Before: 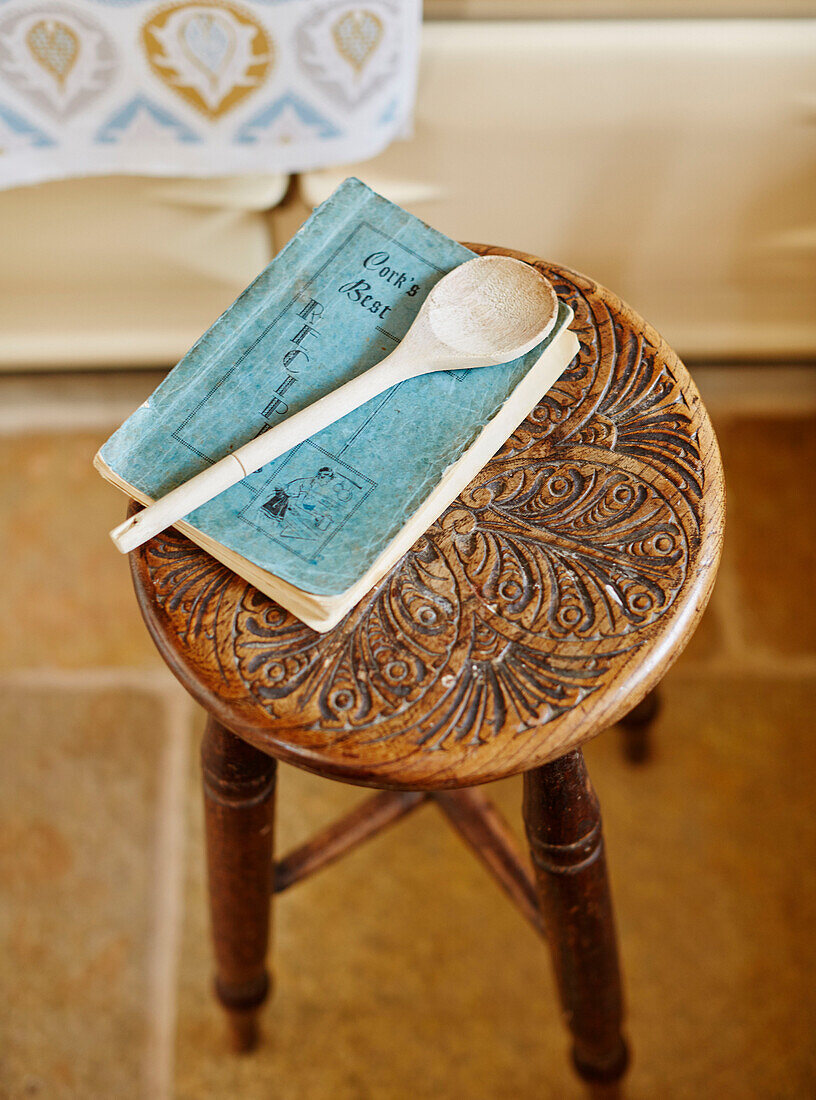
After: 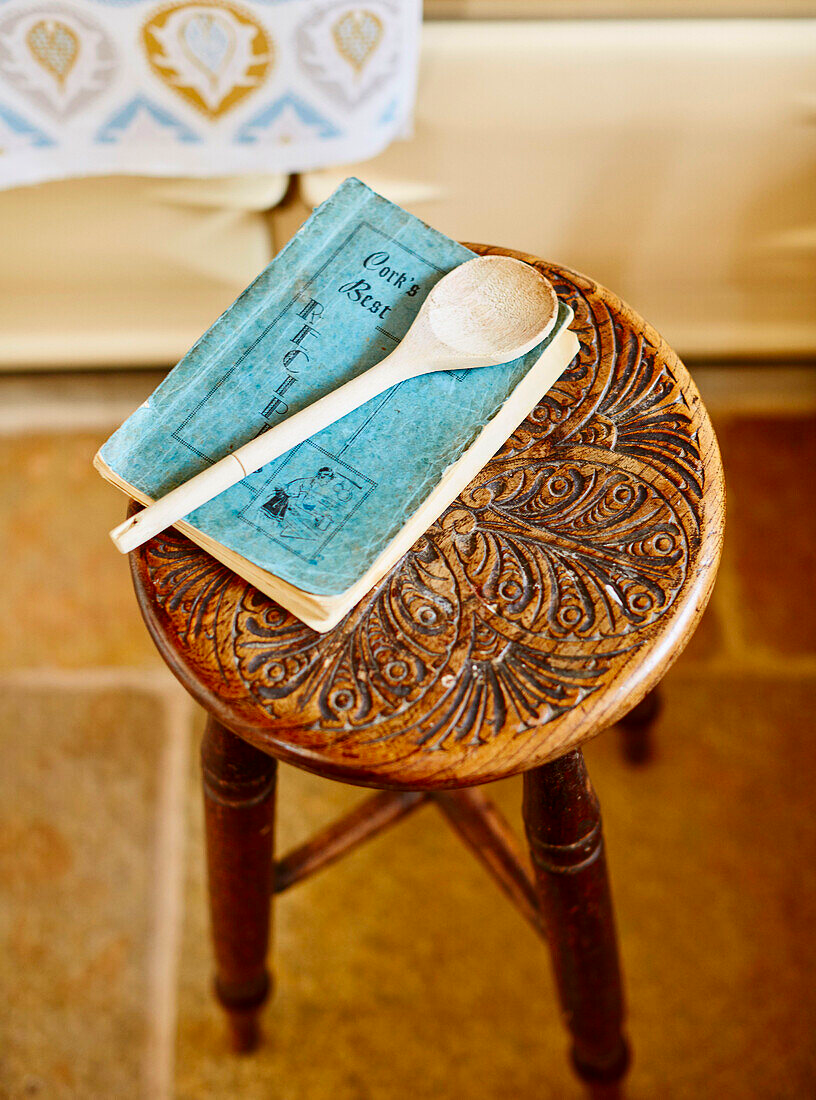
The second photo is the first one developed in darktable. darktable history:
contrast brightness saturation: contrast 0.172, saturation 0.297
